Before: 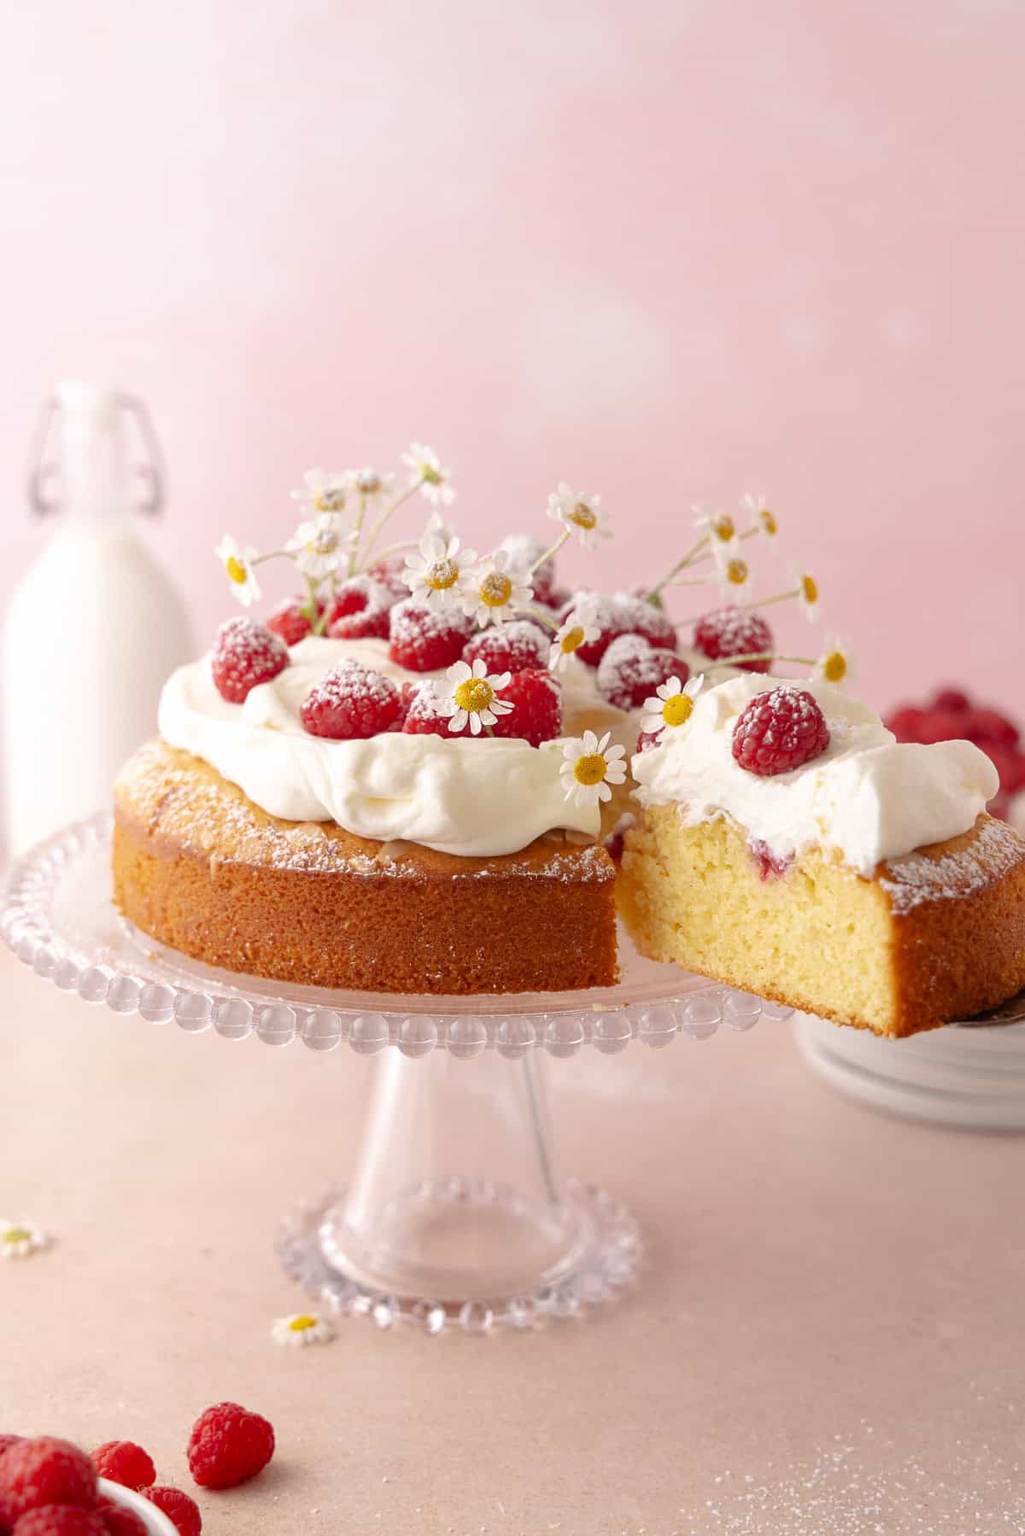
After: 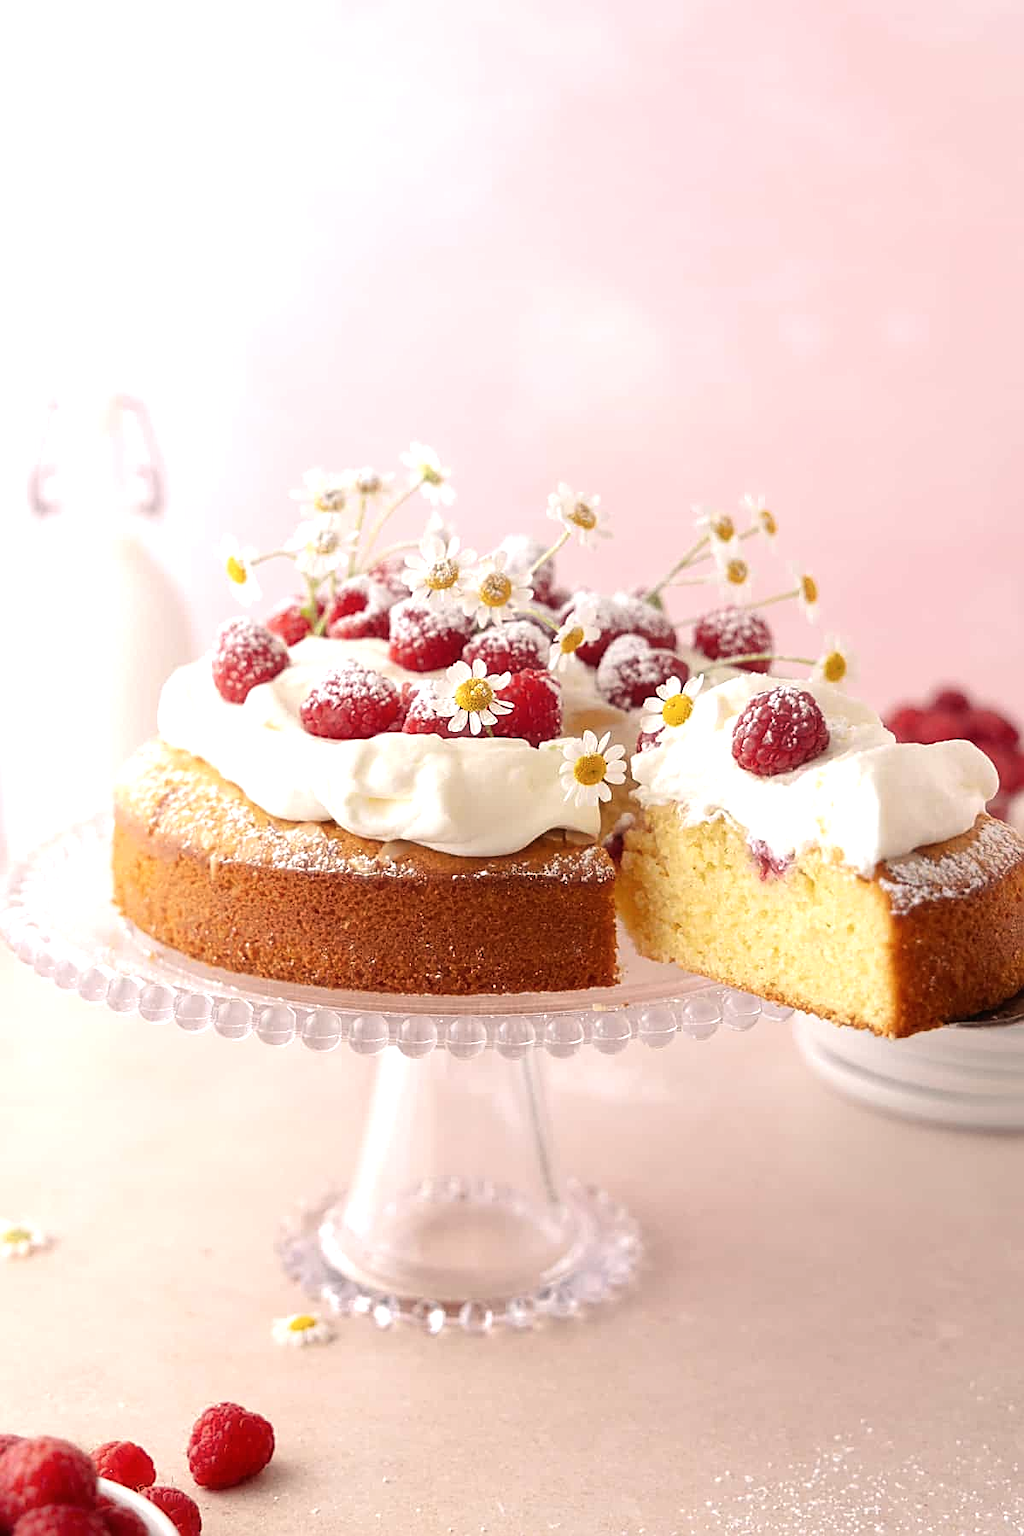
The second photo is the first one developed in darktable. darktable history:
sharpen: on, module defaults
haze removal: strength -0.1, adaptive false
tone equalizer: -8 EV -0.417 EV, -7 EV -0.389 EV, -6 EV -0.333 EV, -5 EV -0.222 EV, -3 EV 0.222 EV, -2 EV 0.333 EV, -1 EV 0.389 EV, +0 EV 0.417 EV, edges refinement/feathering 500, mask exposure compensation -1.57 EV, preserve details no
